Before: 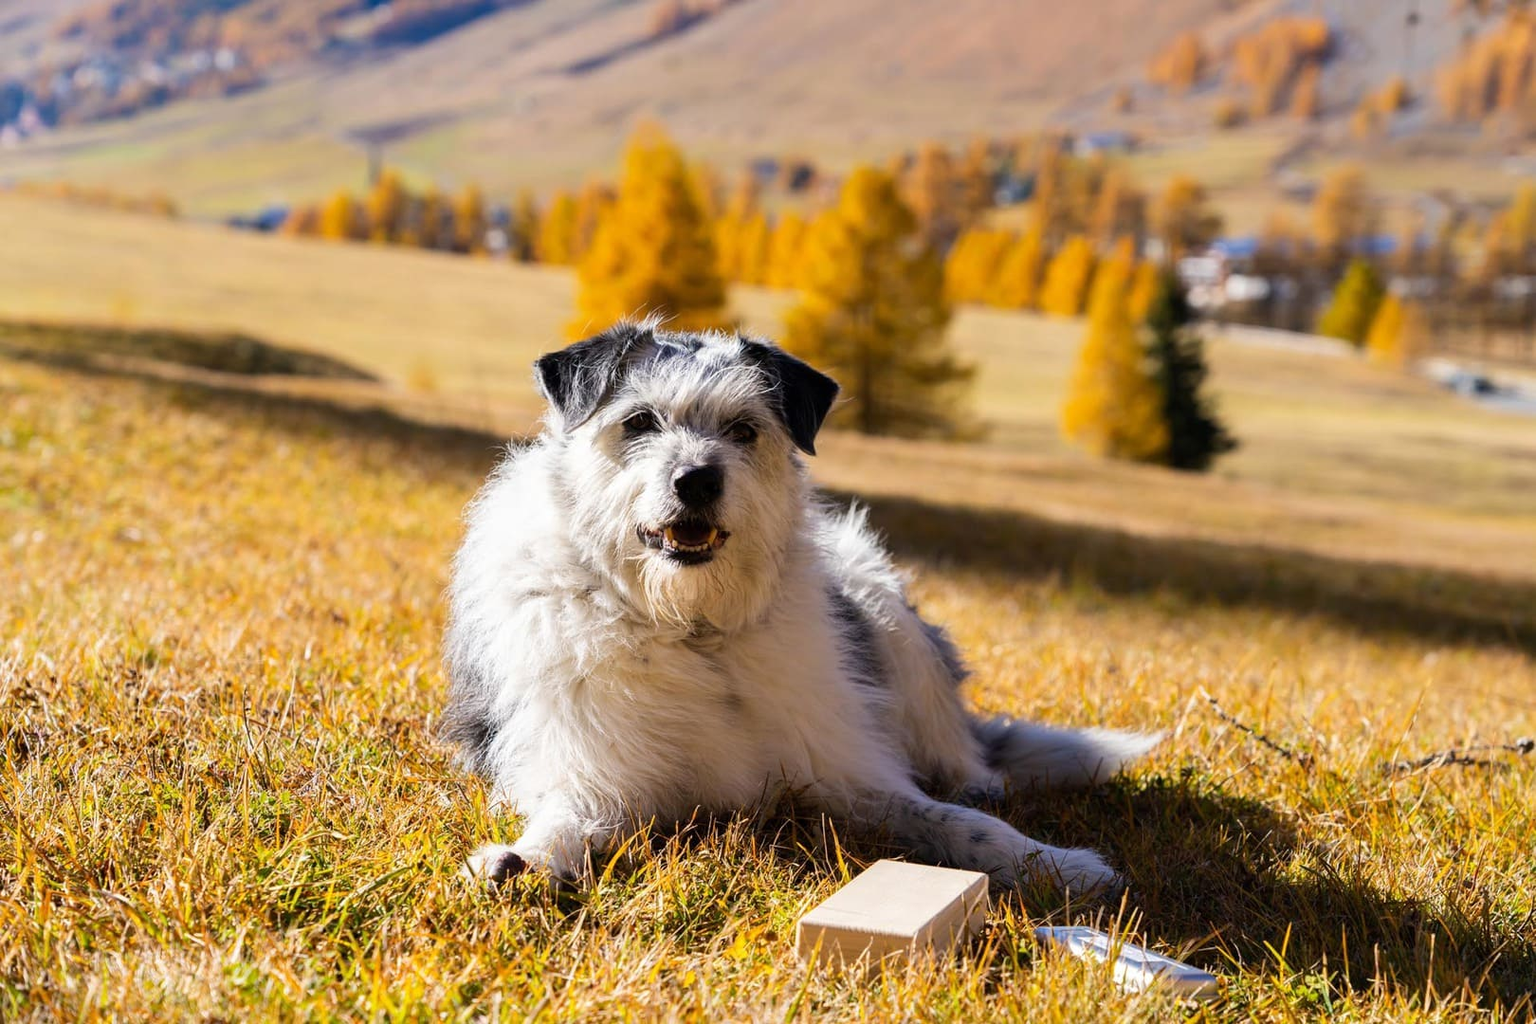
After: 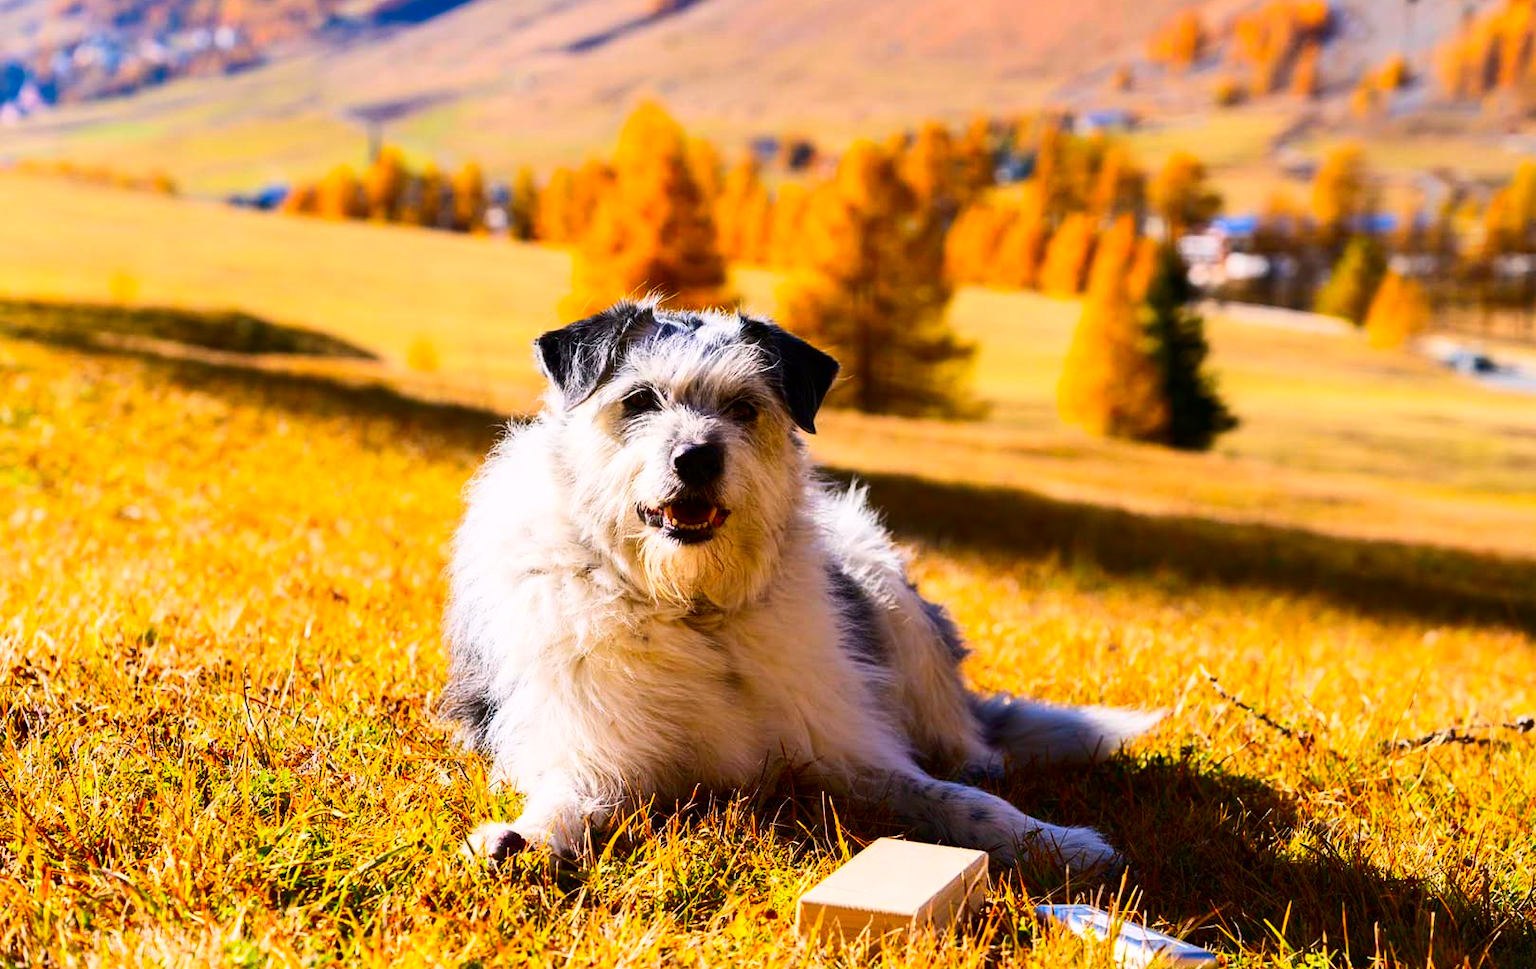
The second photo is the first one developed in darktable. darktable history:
color correction: highlights a* 3.05, highlights b* -1.25, shadows a* -0.118, shadows b* 1.83, saturation 0.981
crop and rotate: top 2.249%, bottom 3.077%
contrast brightness saturation: contrast 0.264, brightness 0.022, saturation 0.854
